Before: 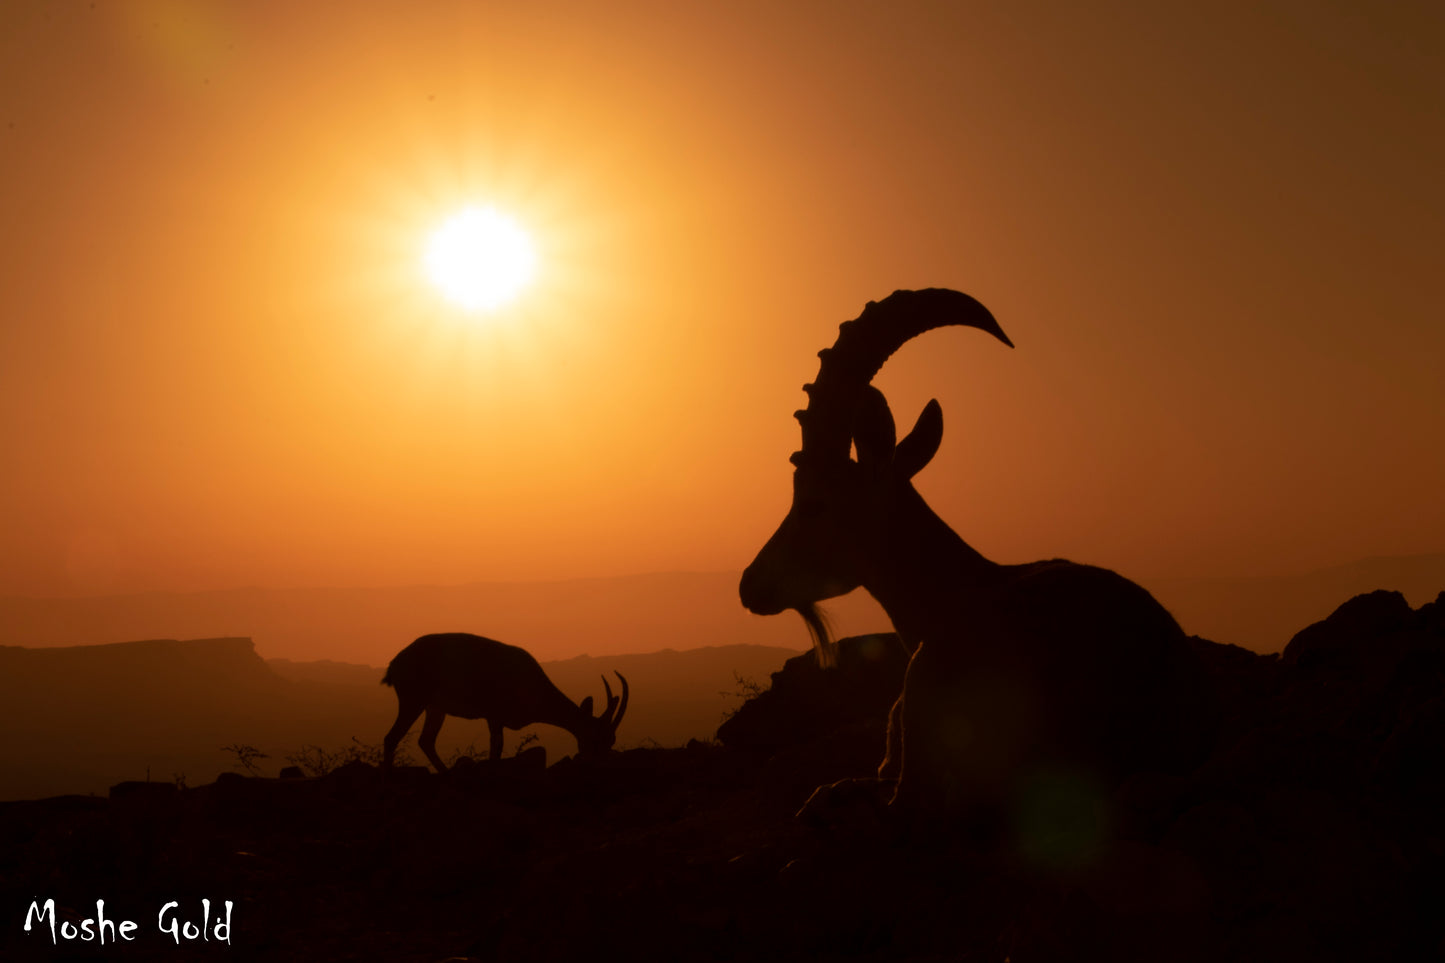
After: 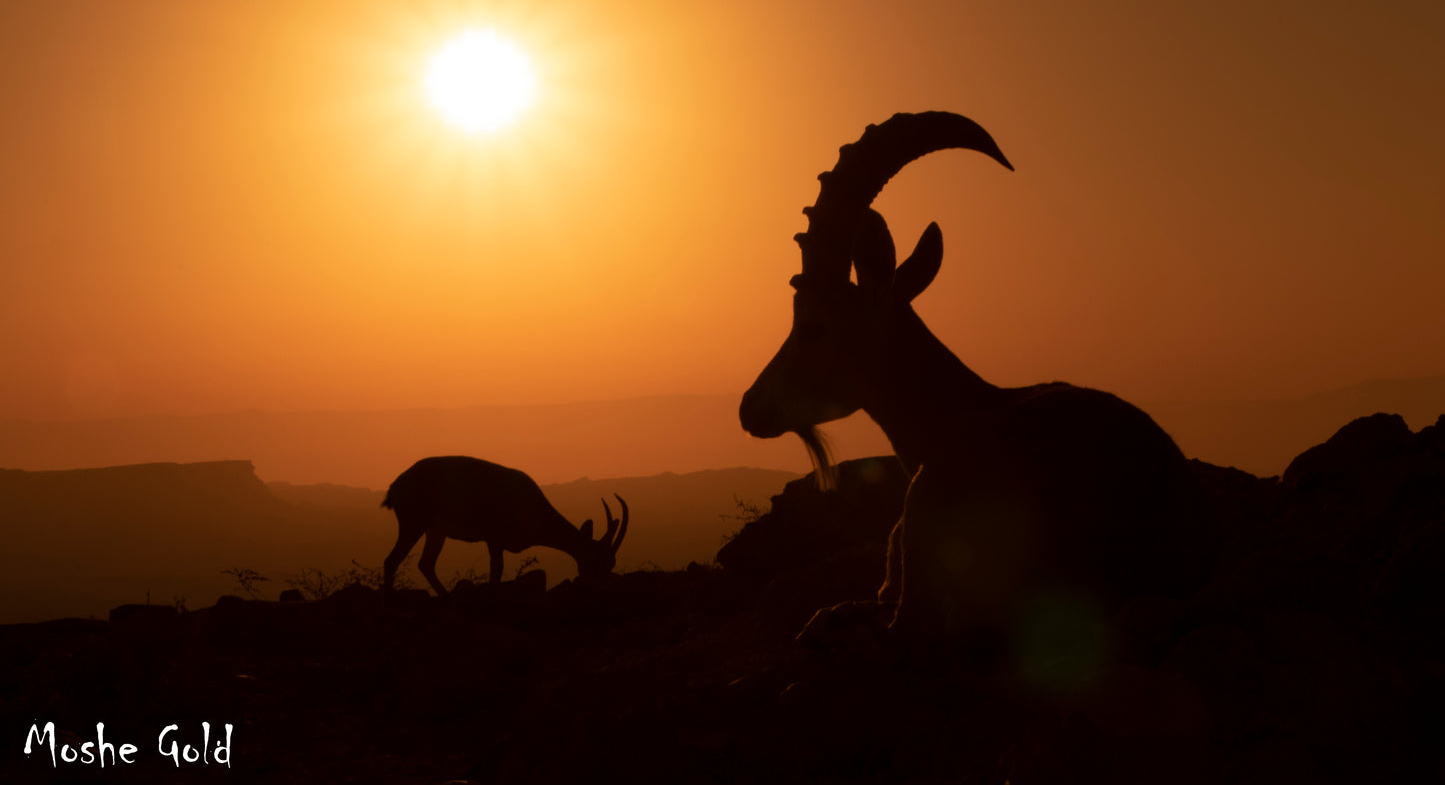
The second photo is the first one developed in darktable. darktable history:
crop and rotate: top 18.463%
